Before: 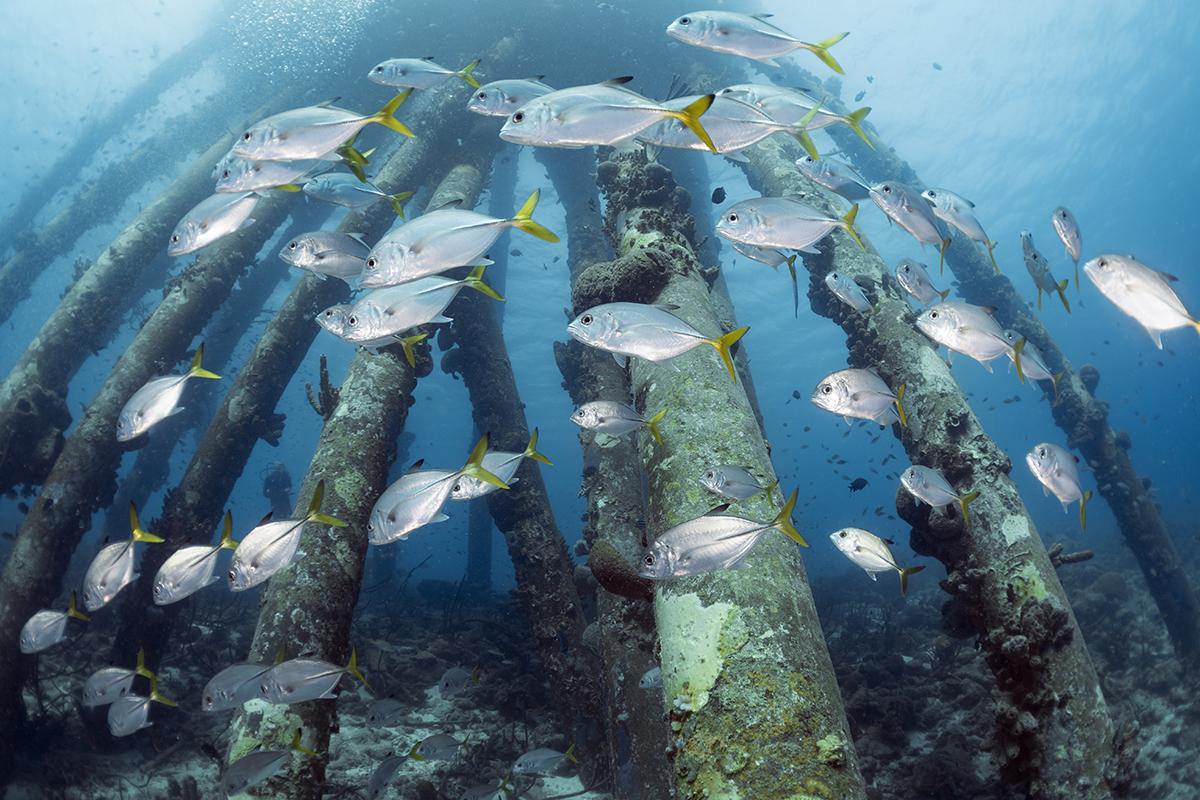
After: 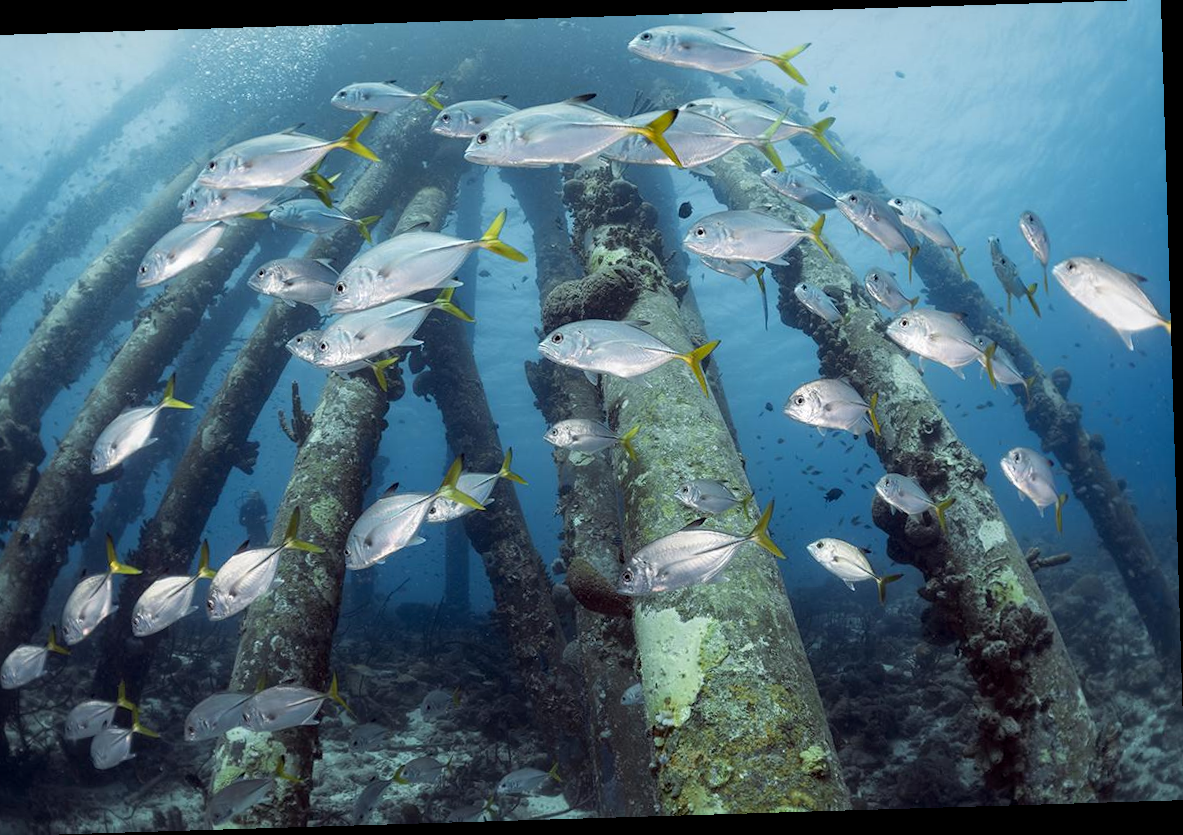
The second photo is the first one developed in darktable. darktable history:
crop and rotate: left 3.238%
local contrast: highlights 61%, shadows 106%, detail 107%, midtone range 0.529
rotate and perspective: rotation -1.75°, automatic cropping off
